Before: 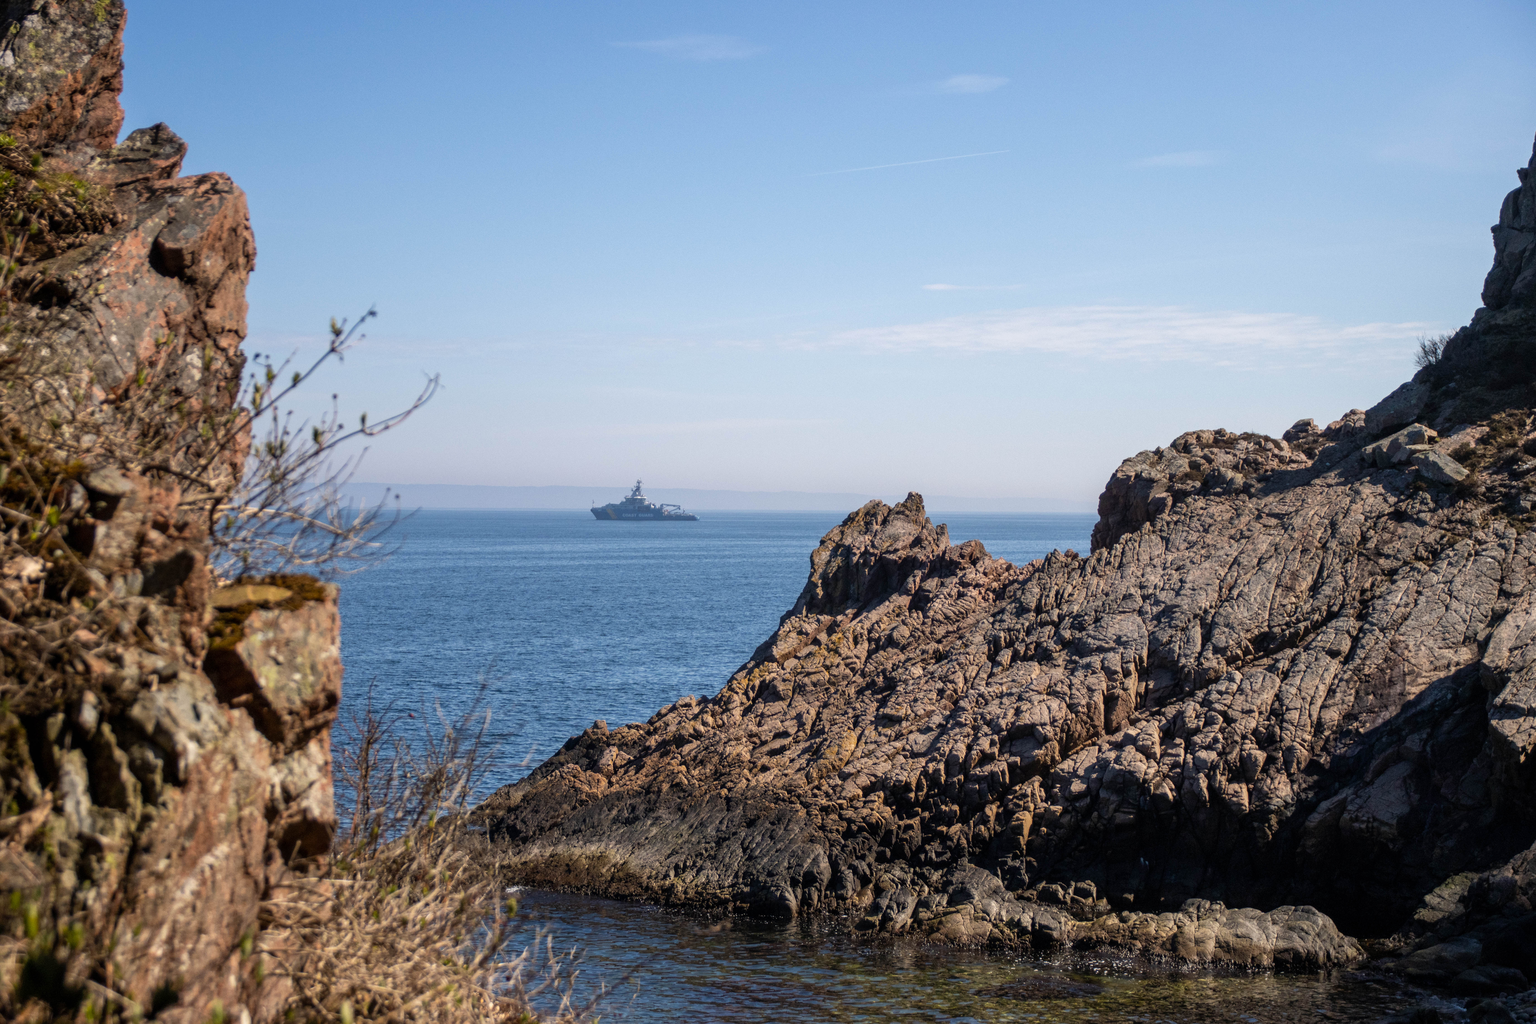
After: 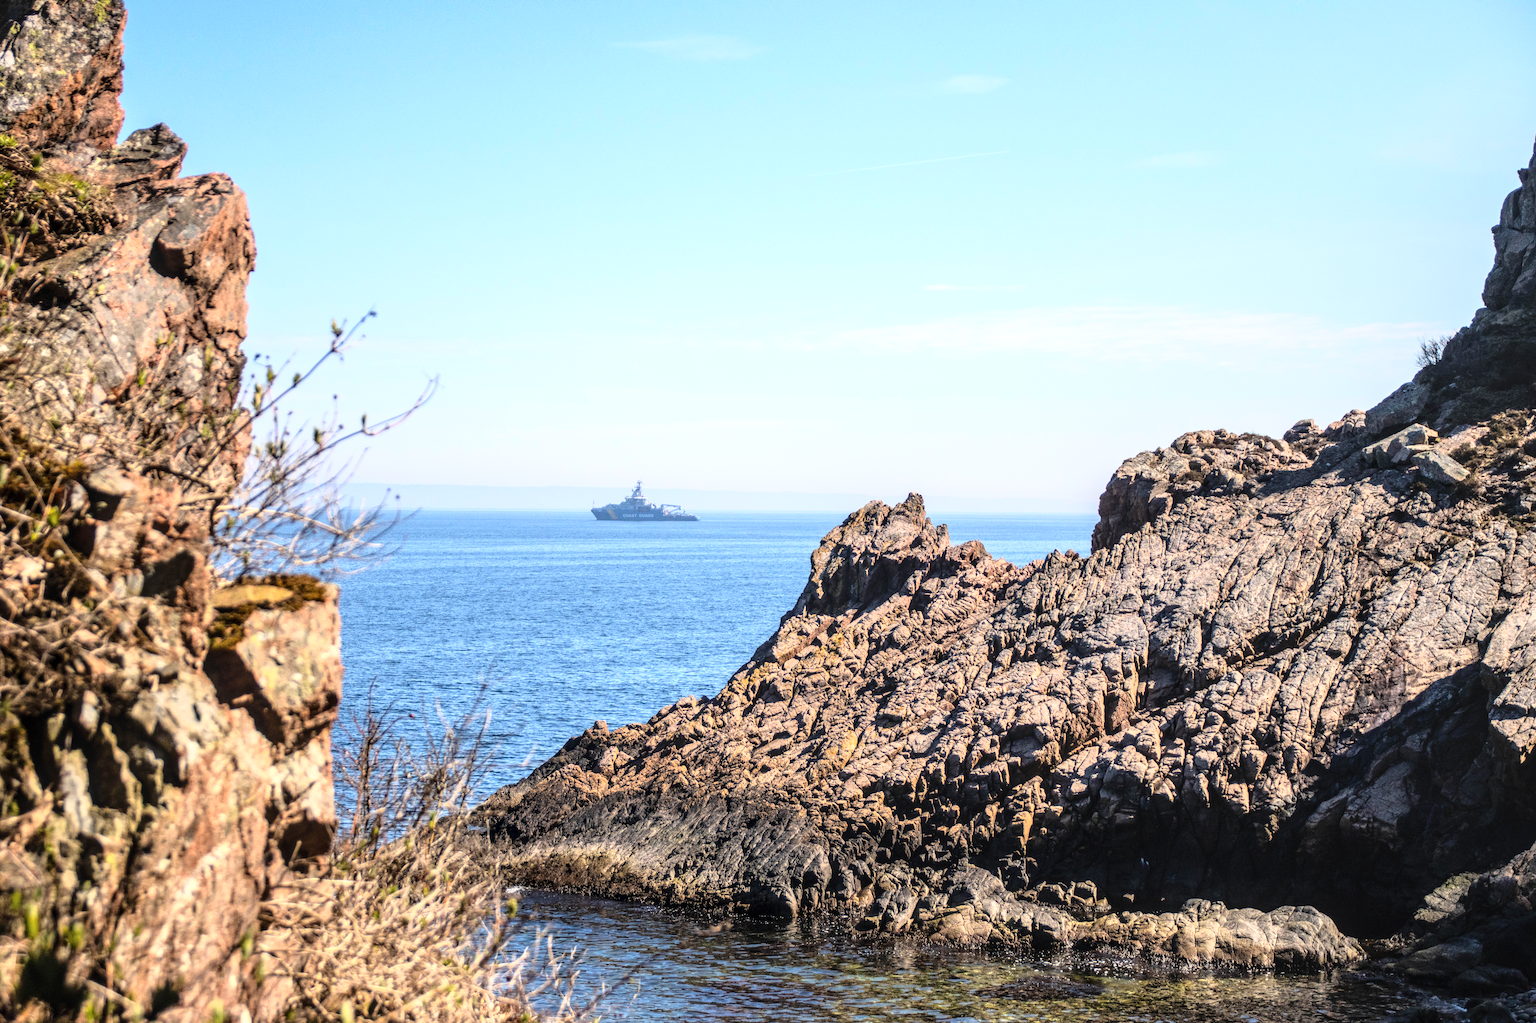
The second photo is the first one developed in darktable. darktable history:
exposure: black level correction -0.001, exposure 0.529 EV, compensate highlight preservation false
local contrast: on, module defaults
base curve: curves: ch0 [(0, 0) (0.028, 0.03) (0.121, 0.232) (0.46, 0.748) (0.859, 0.968) (1, 1)]
